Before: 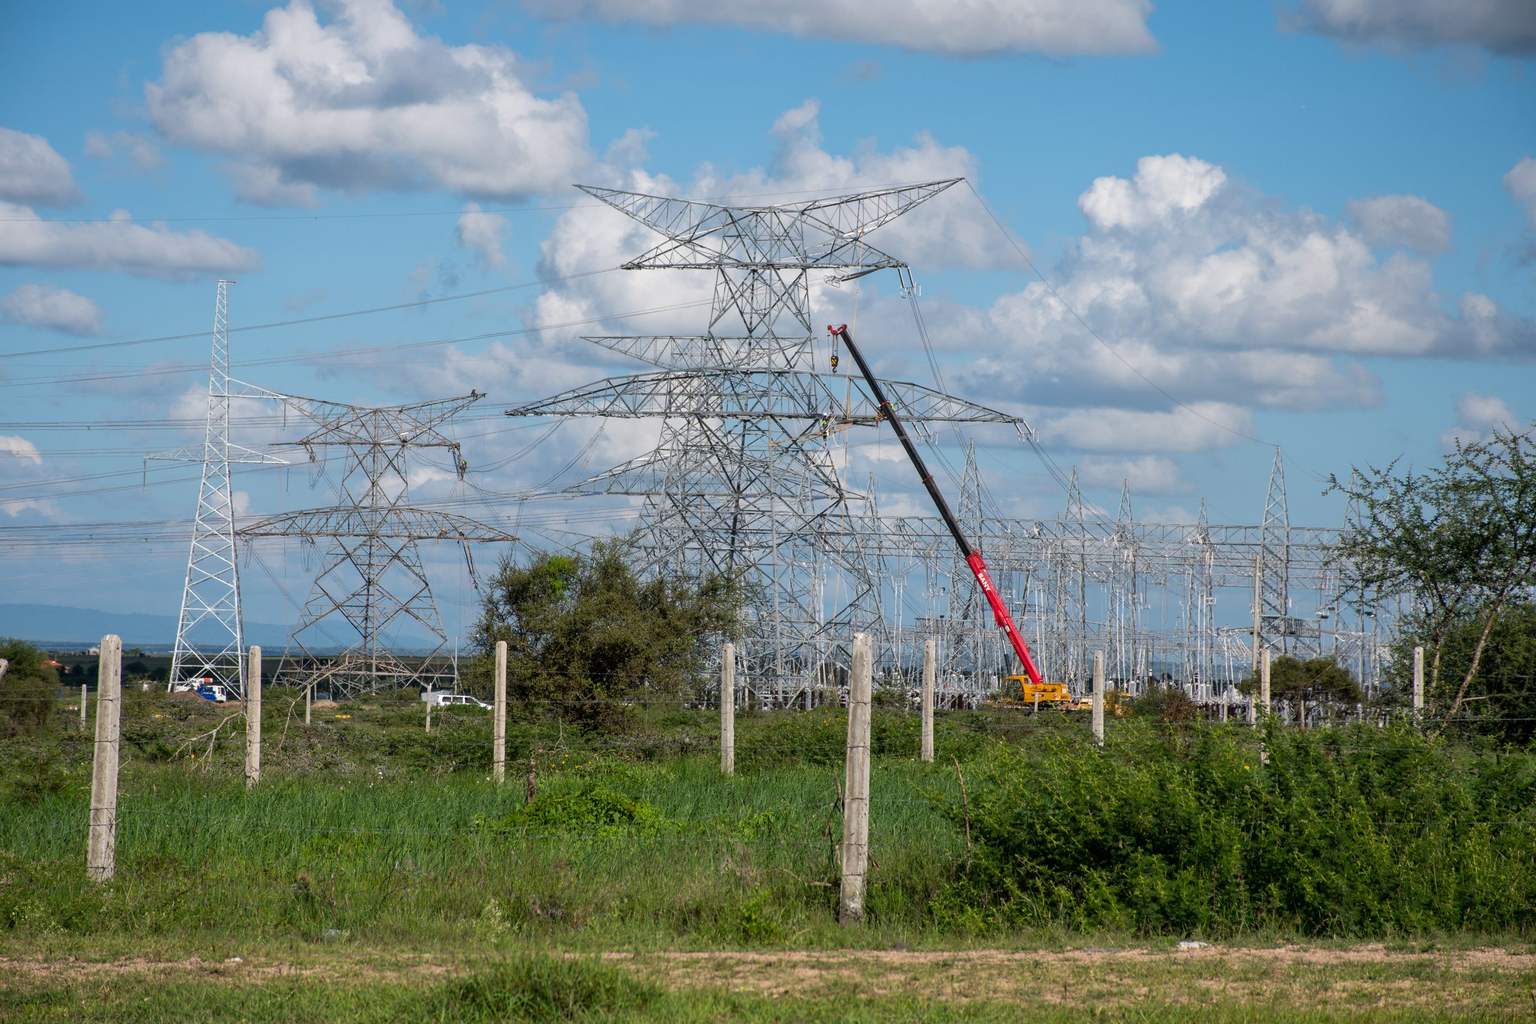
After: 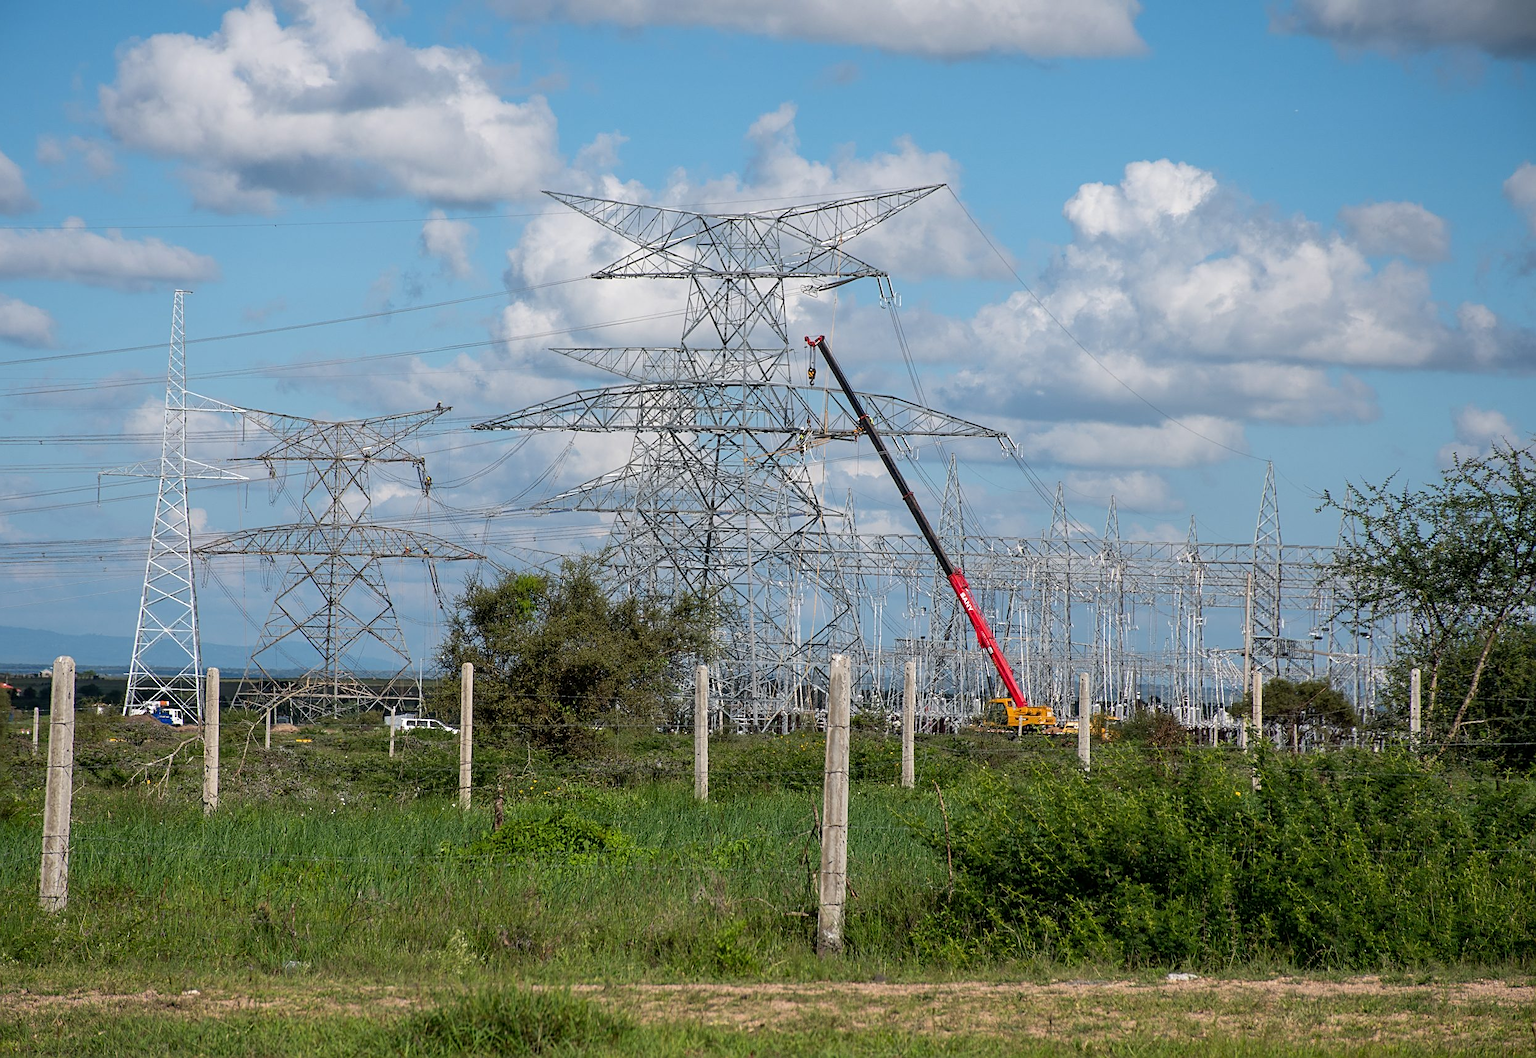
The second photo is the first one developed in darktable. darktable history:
crop and rotate: left 3.238%
sharpen: on, module defaults
